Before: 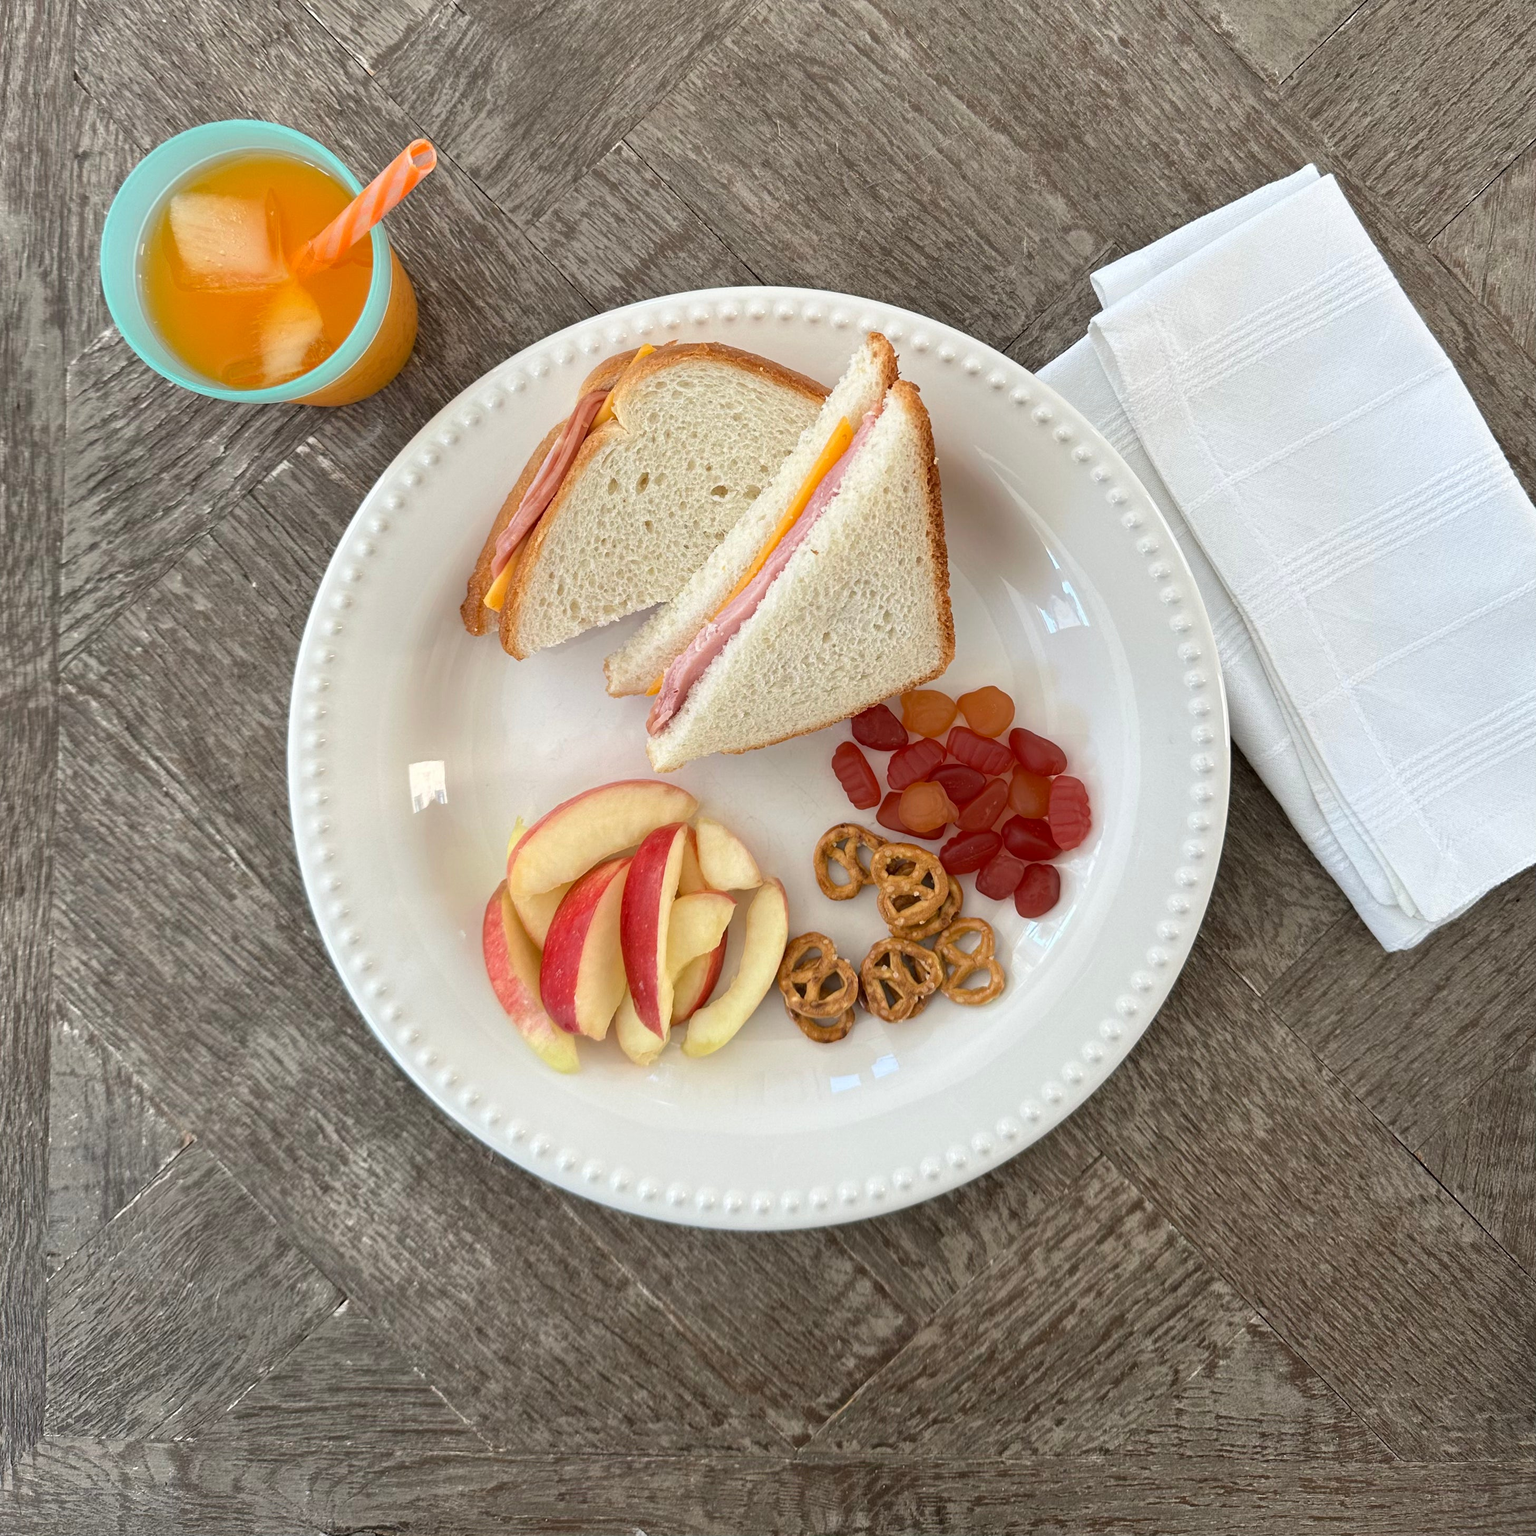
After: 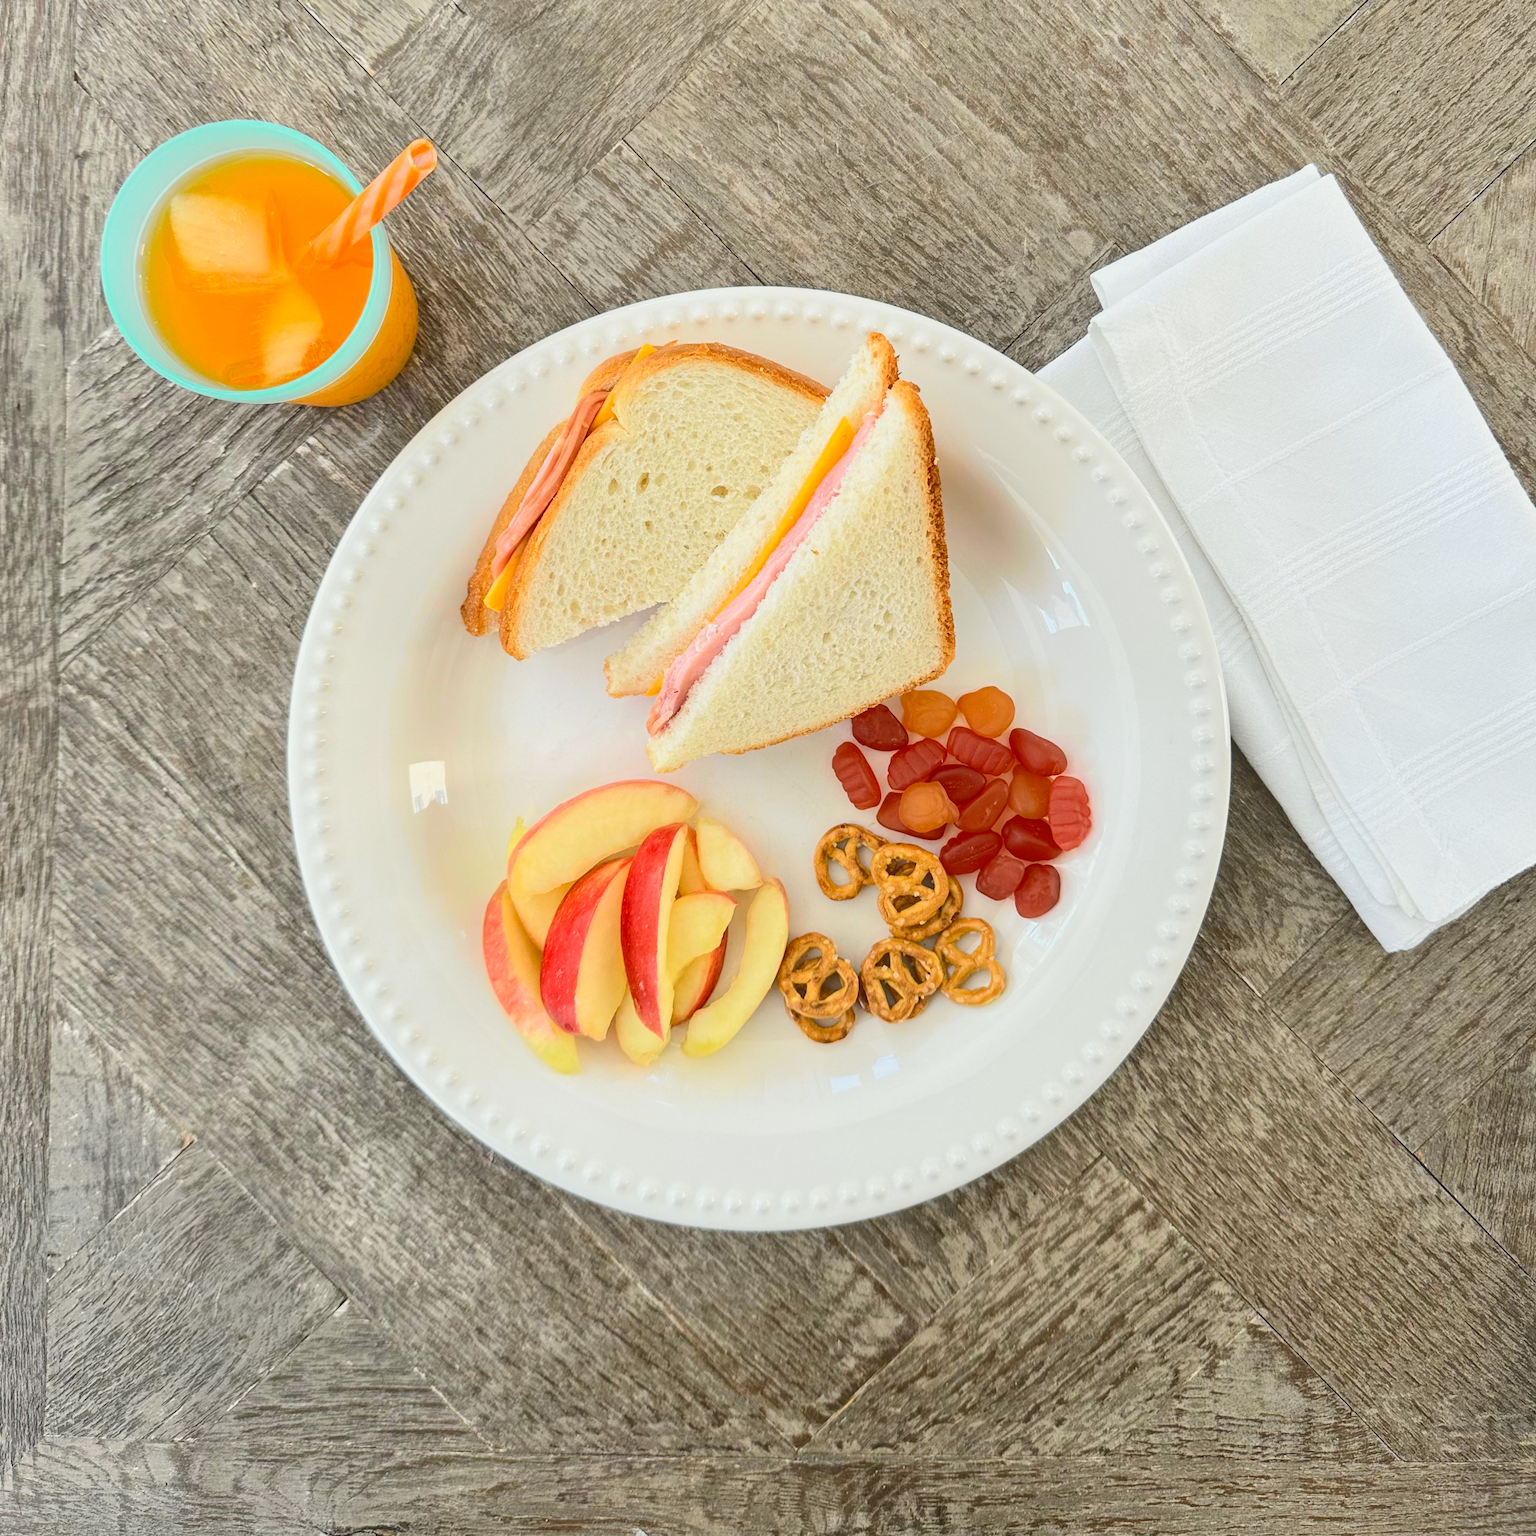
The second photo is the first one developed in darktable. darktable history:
local contrast: highlights 48%, shadows 0%, detail 100%
tone curve: curves: ch0 [(0, 0.03) (0.113, 0.087) (0.207, 0.184) (0.515, 0.612) (0.712, 0.793) (1, 0.946)]; ch1 [(0, 0) (0.172, 0.123) (0.317, 0.279) (0.407, 0.401) (0.476, 0.482) (0.505, 0.499) (0.534, 0.534) (0.632, 0.645) (0.726, 0.745) (1, 1)]; ch2 [(0, 0) (0.411, 0.424) (0.476, 0.492) (0.521, 0.524) (0.541, 0.559) (0.65, 0.699) (1, 1)], color space Lab, independent channels, preserve colors none
exposure: exposure 0.217 EV, compensate highlight preservation false
vibrance: on, module defaults
